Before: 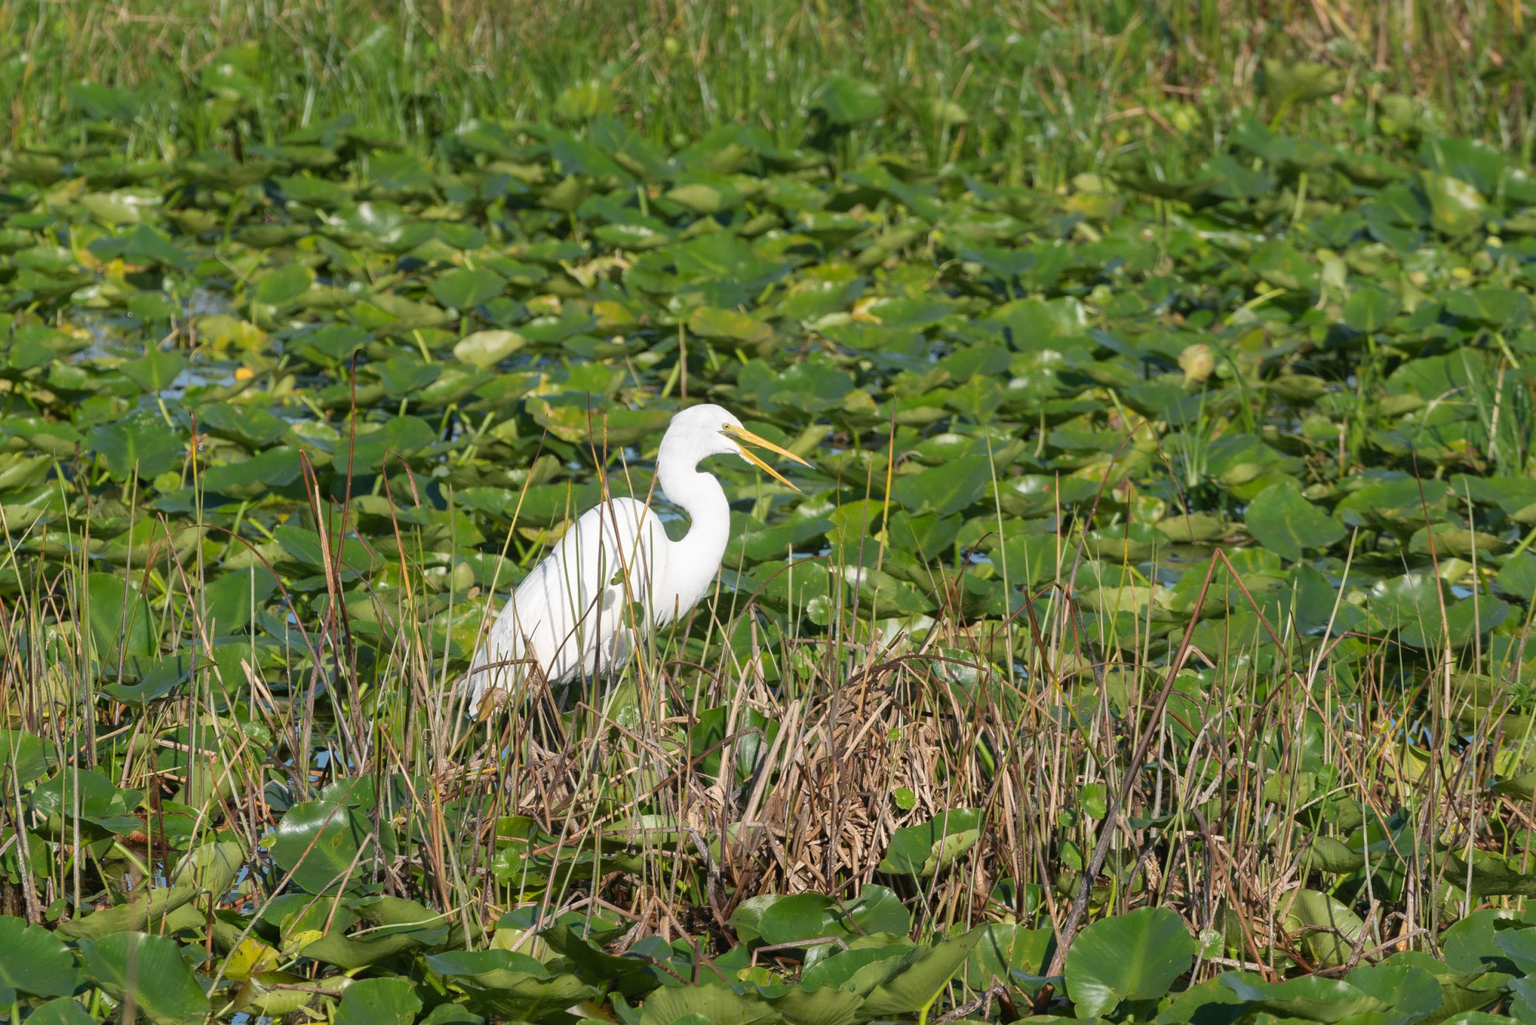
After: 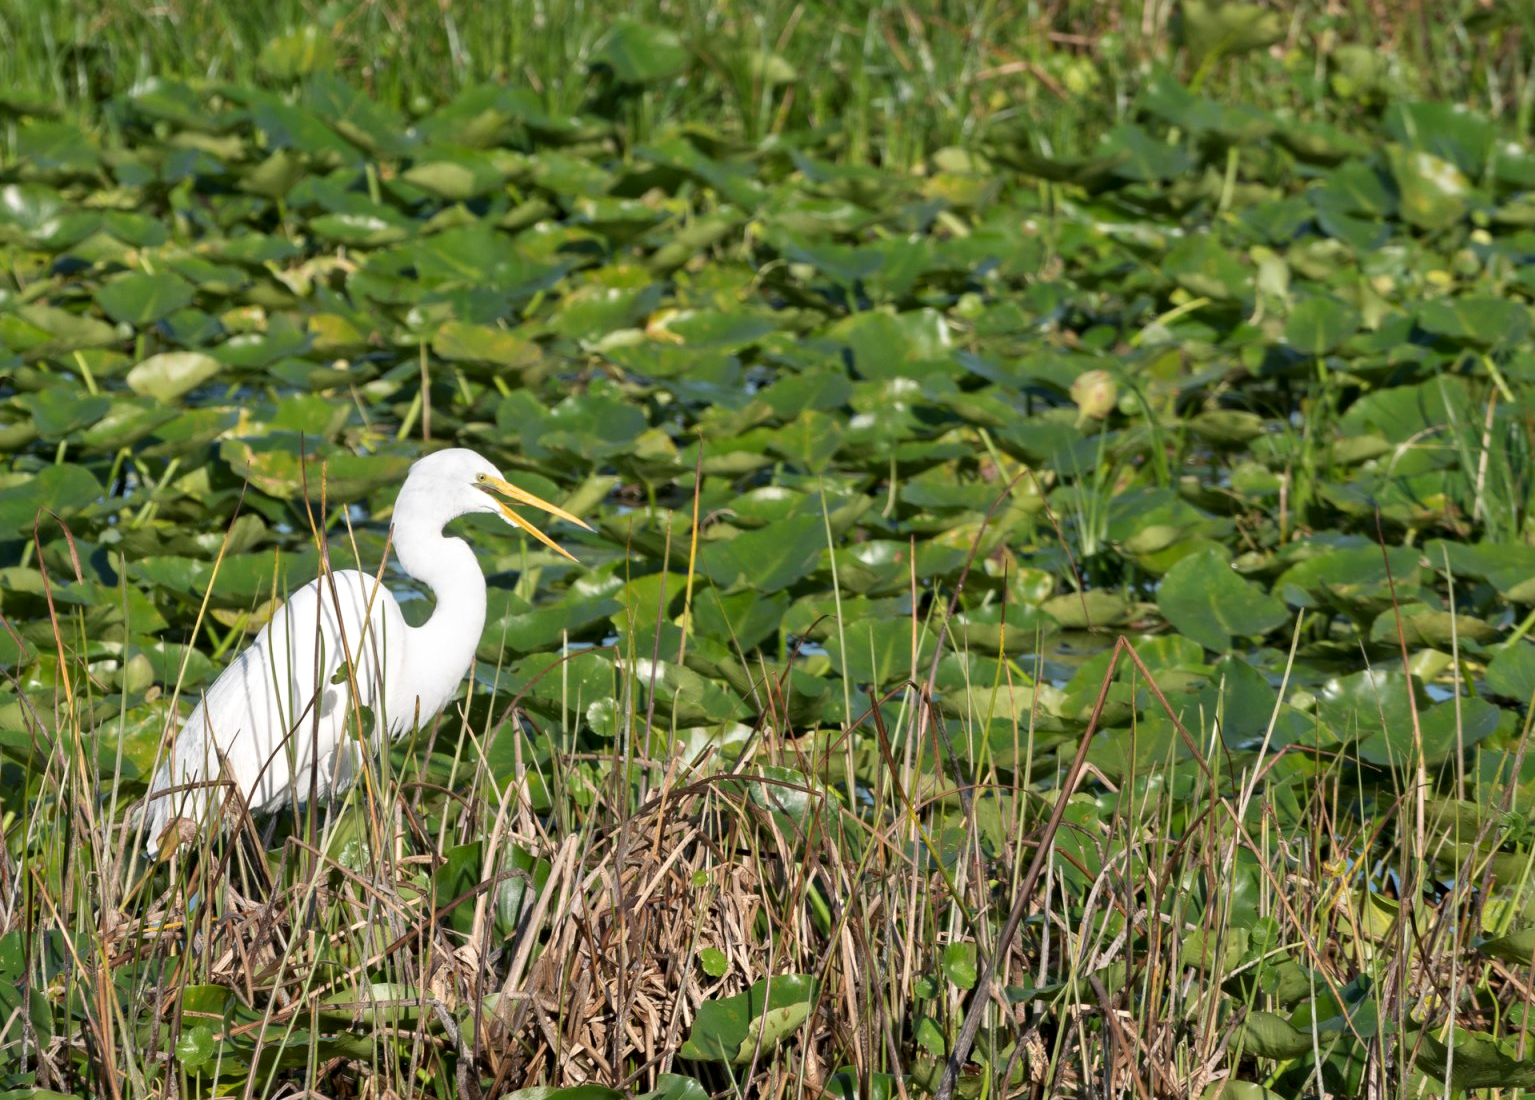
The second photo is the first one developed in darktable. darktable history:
crop: left 23.245%, top 5.872%, bottom 11.702%
contrast equalizer: y [[0.5, 0.486, 0.447, 0.446, 0.489, 0.5], [0.5 ×6], [0.5 ×6], [0 ×6], [0 ×6]], mix -0.999
